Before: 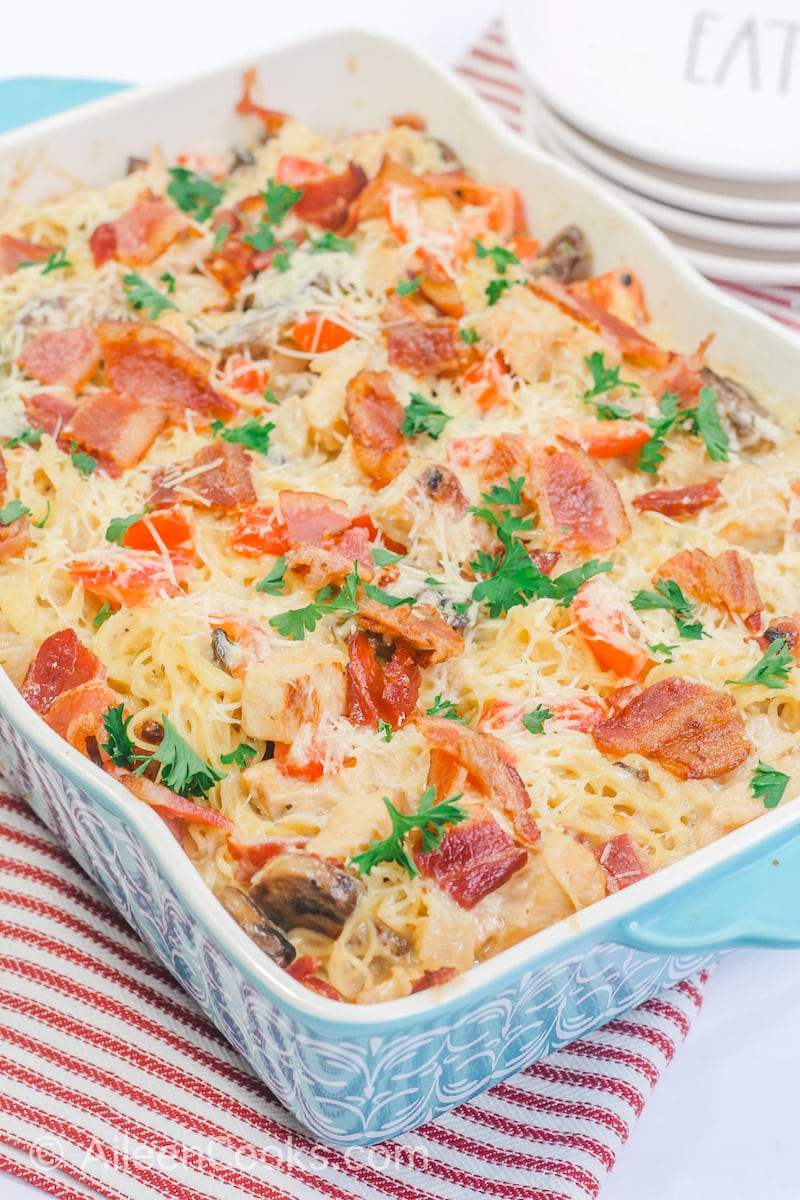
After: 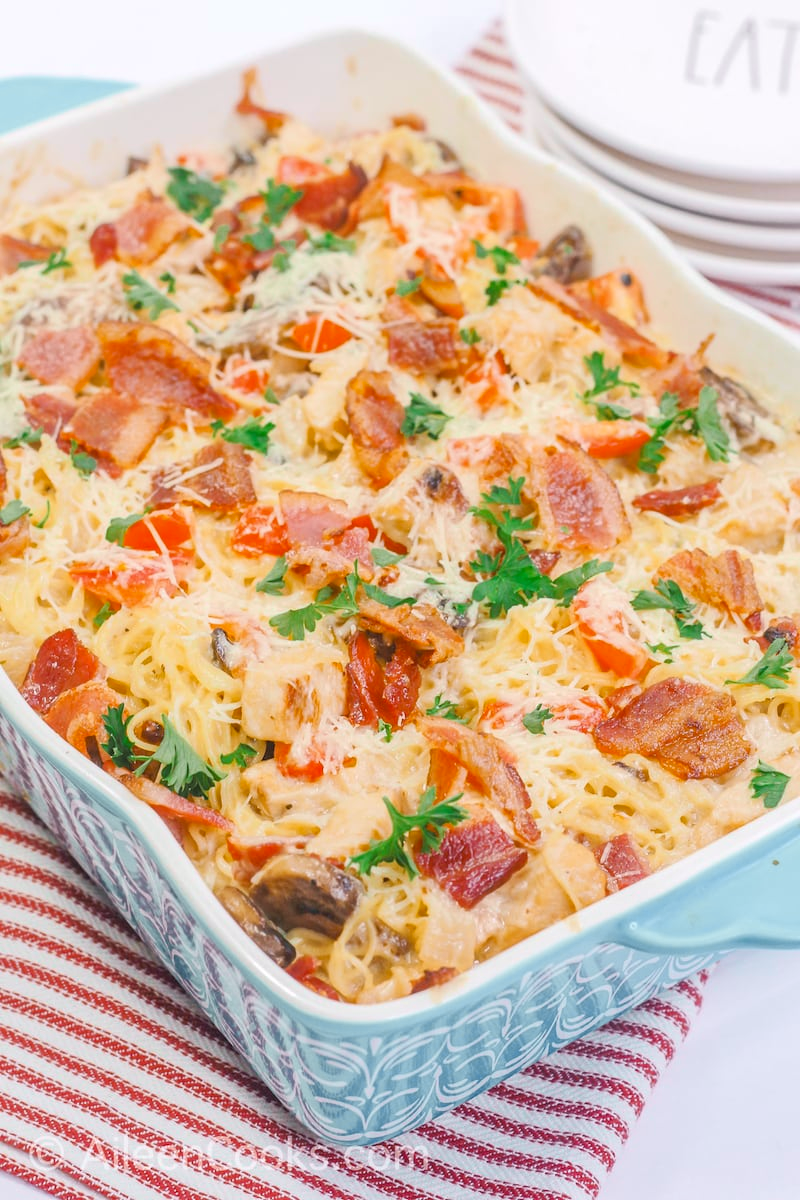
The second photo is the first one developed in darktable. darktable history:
tone curve: curves: ch0 [(0, 0) (0.15, 0.17) (0.452, 0.437) (0.611, 0.588) (0.751, 0.749) (1, 1)]; ch1 [(0, 0) (0.325, 0.327) (0.413, 0.442) (0.475, 0.467) (0.512, 0.522) (0.541, 0.55) (0.617, 0.612) (0.695, 0.697) (1, 1)]; ch2 [(0, 0) (0.386, 0.397) (0.452, 0.459) (0.505, 0.498) (0.536, 0.546) (0.574, 0.571) (0.633, 0.653) (1, 1)], color space Lab, independent channels, preserve colors none
